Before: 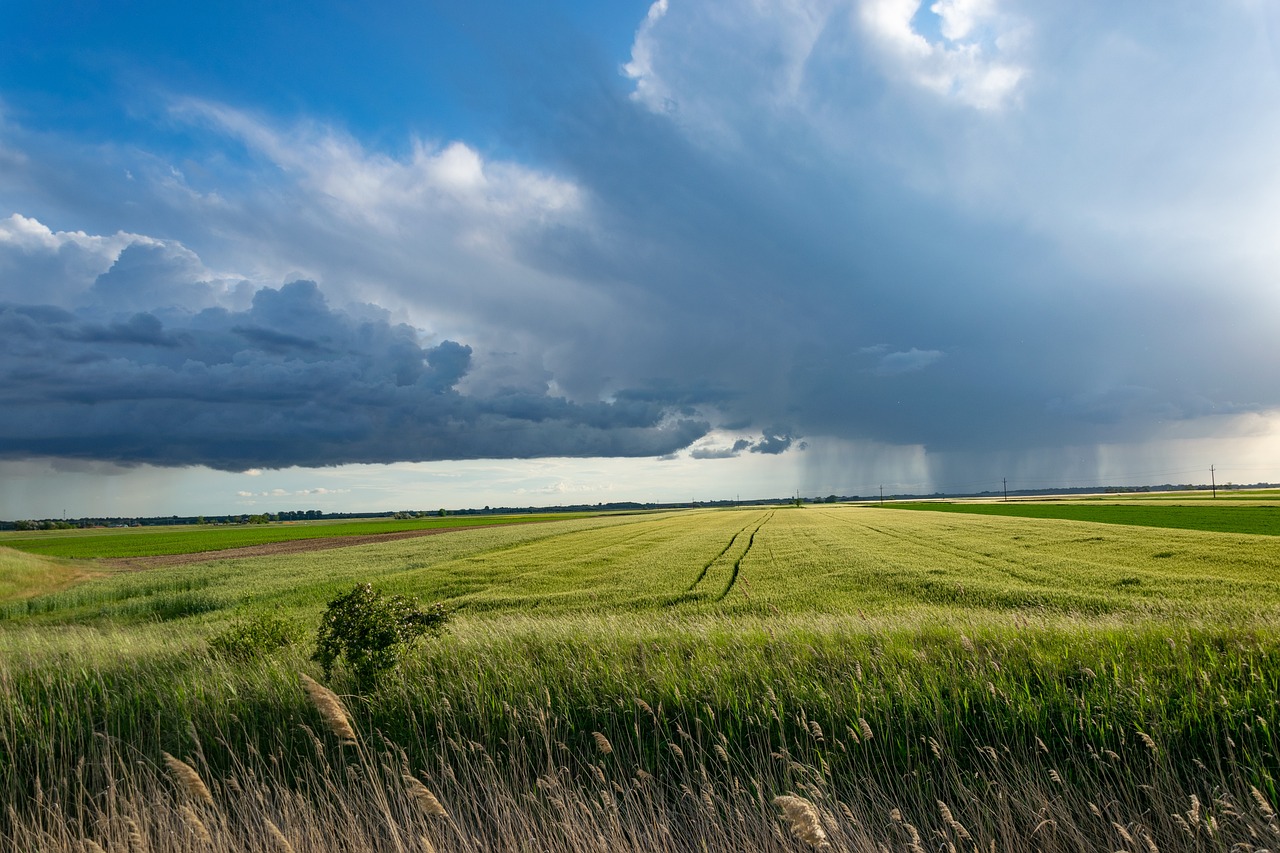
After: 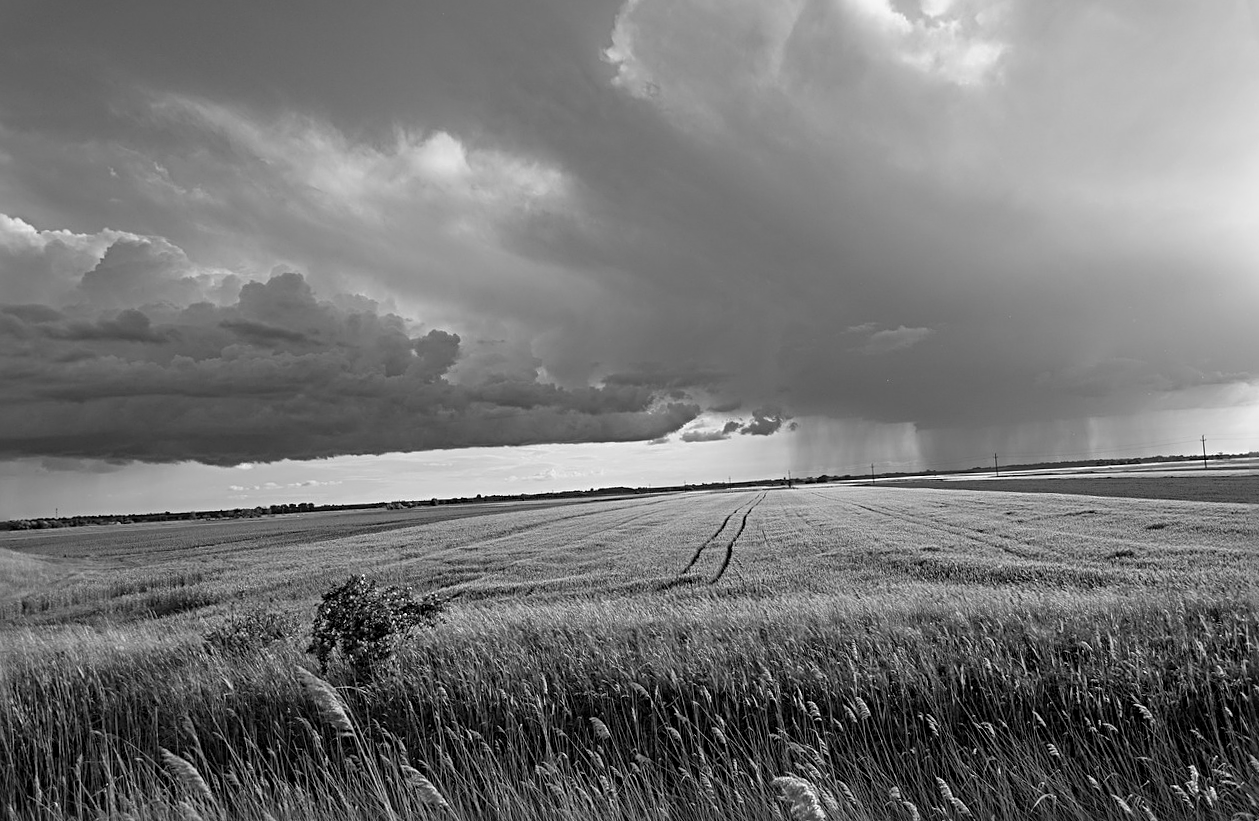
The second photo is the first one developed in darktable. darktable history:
monochrome: a 16.06, b 15.48, size 1
rotate and perspective: rotation -1.42°, crop left 0.016, crop right 0.984, crop top 0.035, crop bottom 0.965
sharpen: radius 4
white balance: red 0.974, blue 1.044
